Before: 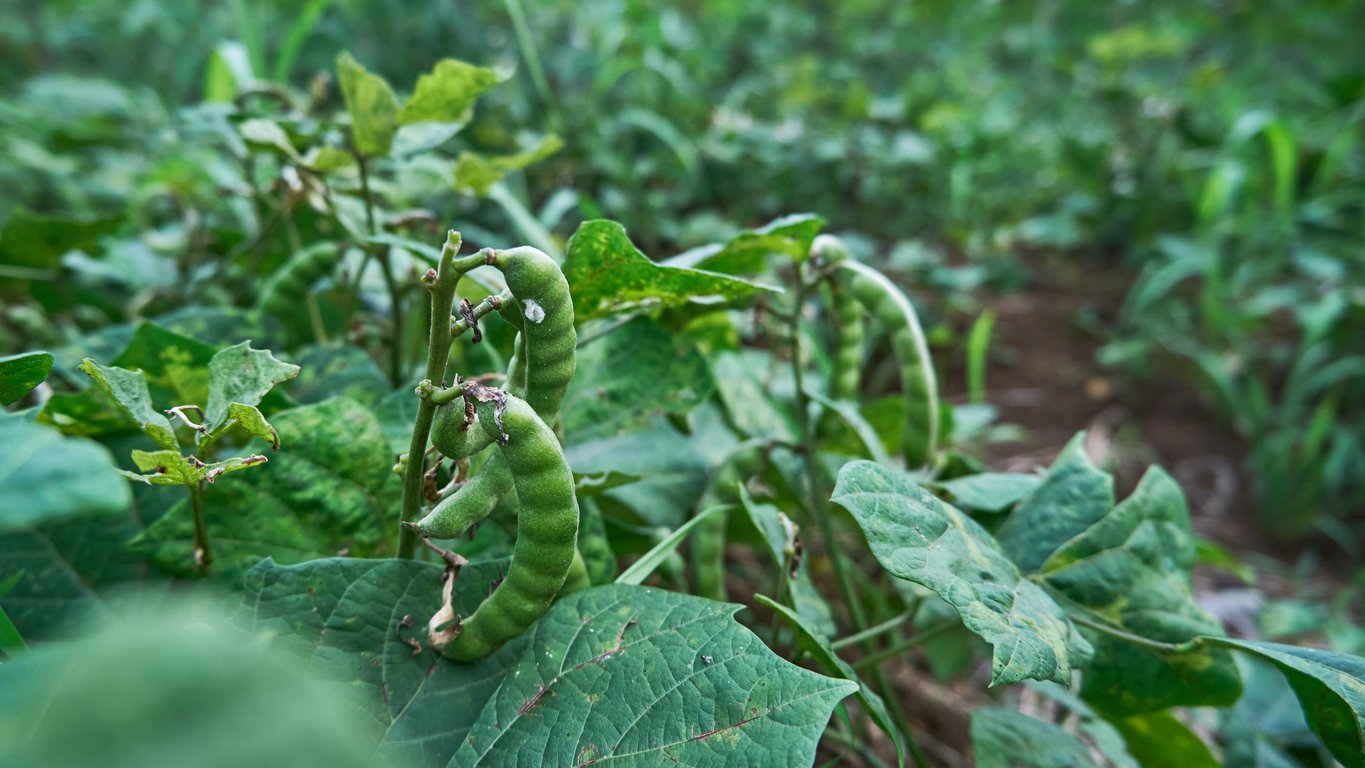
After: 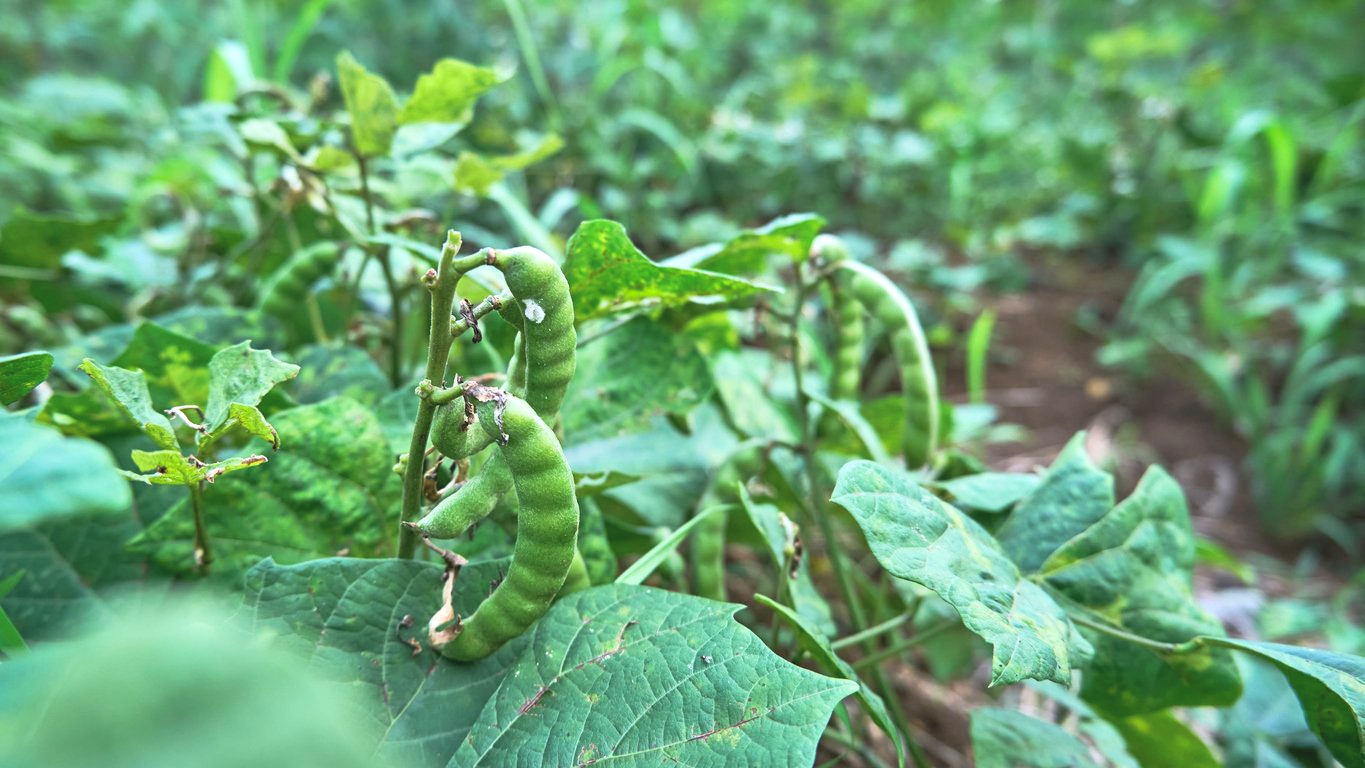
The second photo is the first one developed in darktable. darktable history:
tone equalizer: -8 EV -0.417 EV, -7 EV -0.389 EV, -6 EV -0.333 EV, -5 EV -0.222 EV, -3 EV 0.222 EV, -2 EV 0.333 EV, -1 EV 0.389 EV, +0 EV 0.417 EV, edges refinement/feathering 500, mask exposure compensation -1.57 EV, preserve details no
contrast brightness saturation: contrast 0.1, brightness 0.3, saturation 0.14
